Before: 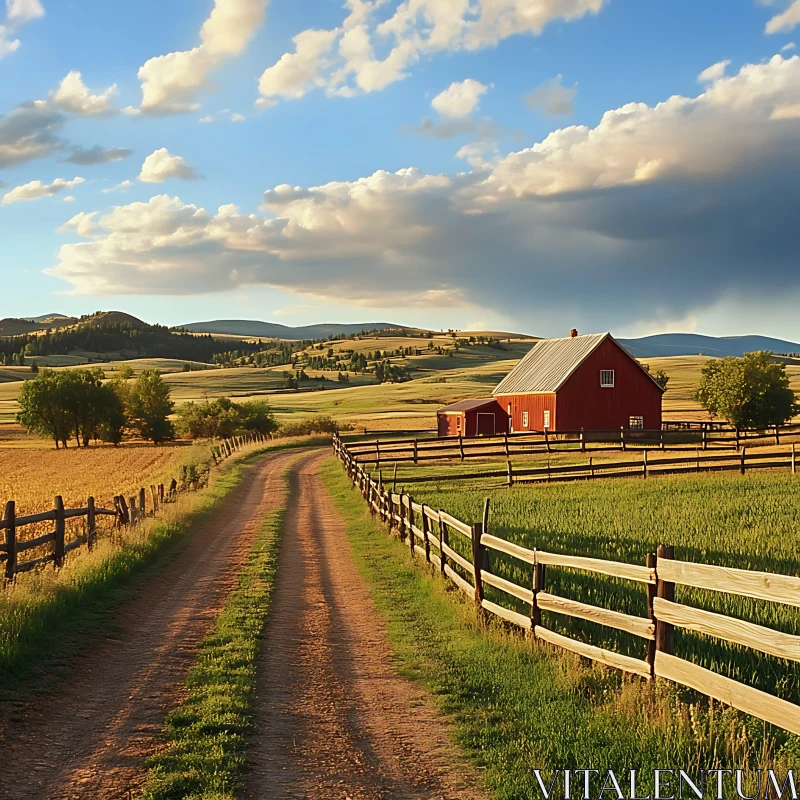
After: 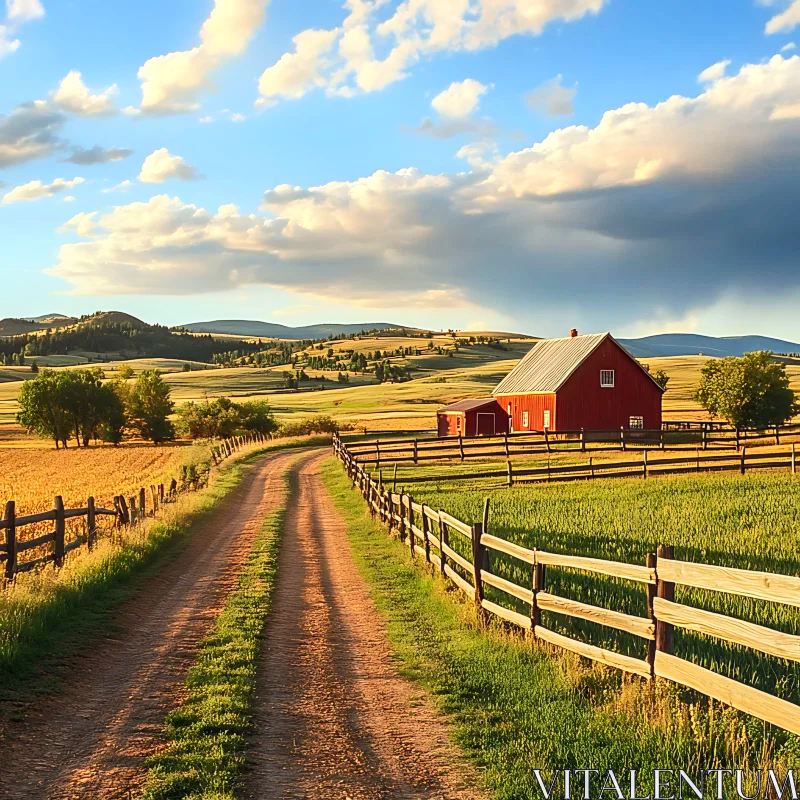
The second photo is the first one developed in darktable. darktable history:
contrast brightness saturation: contrast 0.202, brightness 0.155, saturation 0.22
local contrast: on, module defaults
